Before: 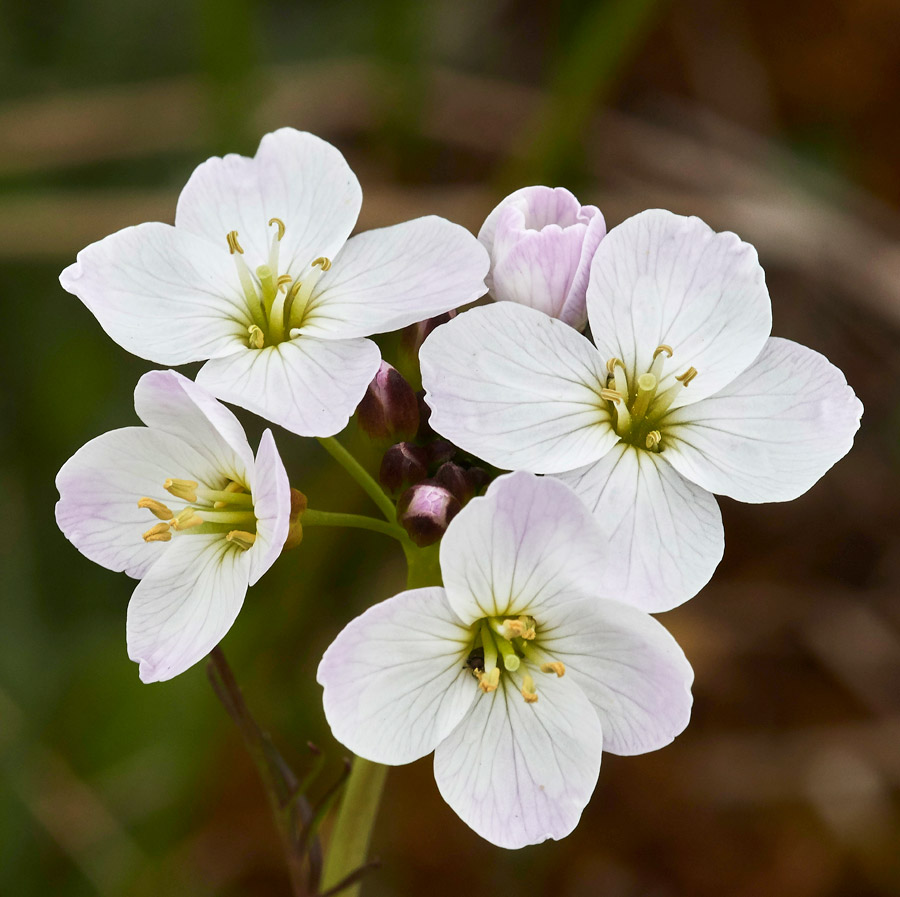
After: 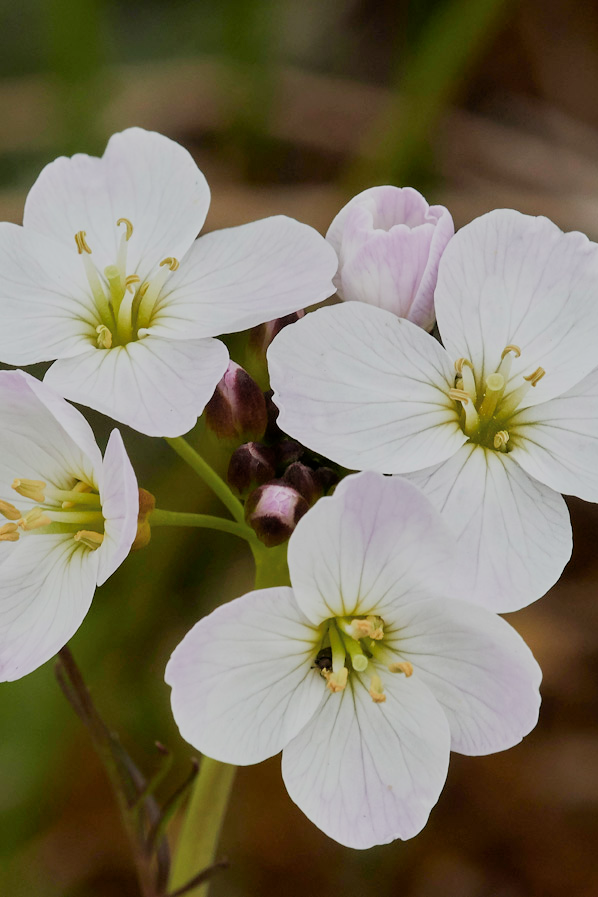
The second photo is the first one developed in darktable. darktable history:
white balance: emerald 1
crop: left 16.899%, right 16.556%
filmic rgb: black relative exposure -6.59 EV, white relative exposure 4.71 EV, hardness 3.13, contrast 0.805
exposure: exposure 0.178 EV, compensate exposure bias true, compensate highlight preservation false
